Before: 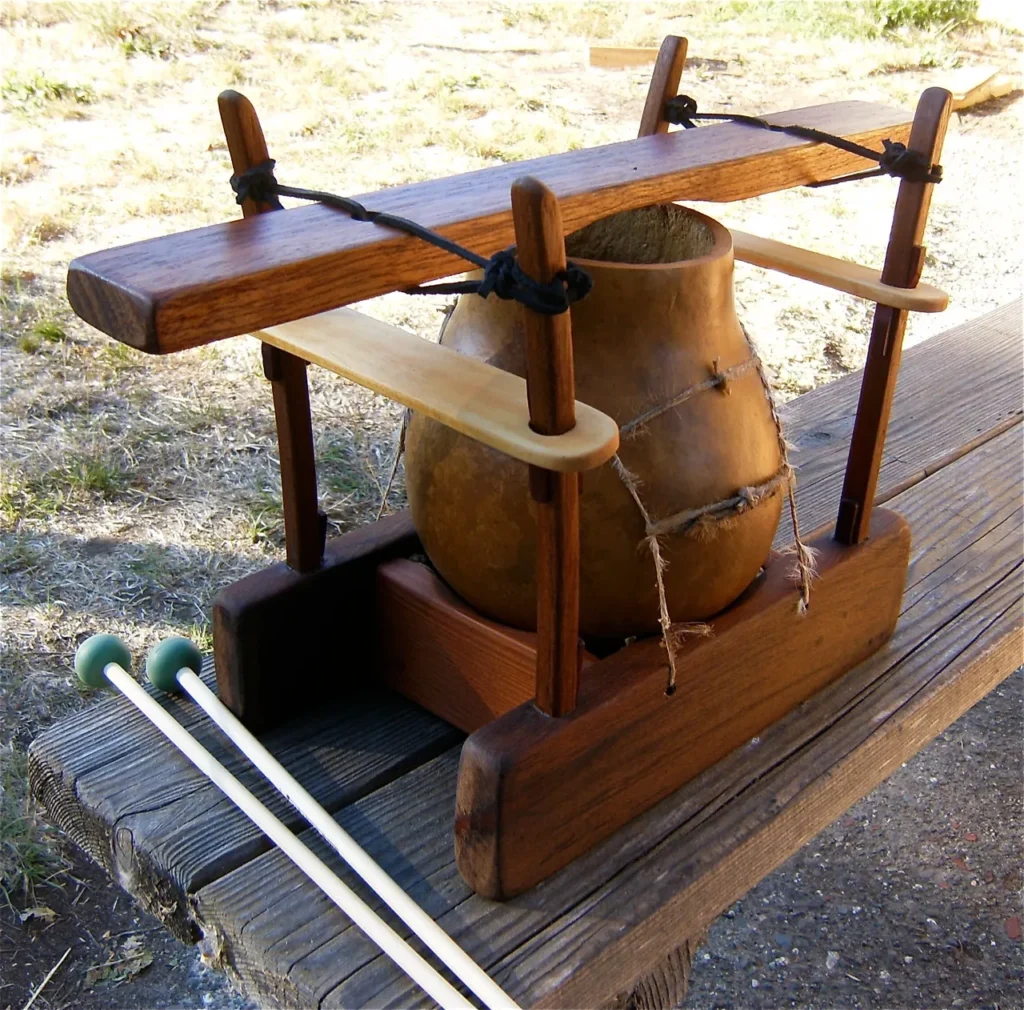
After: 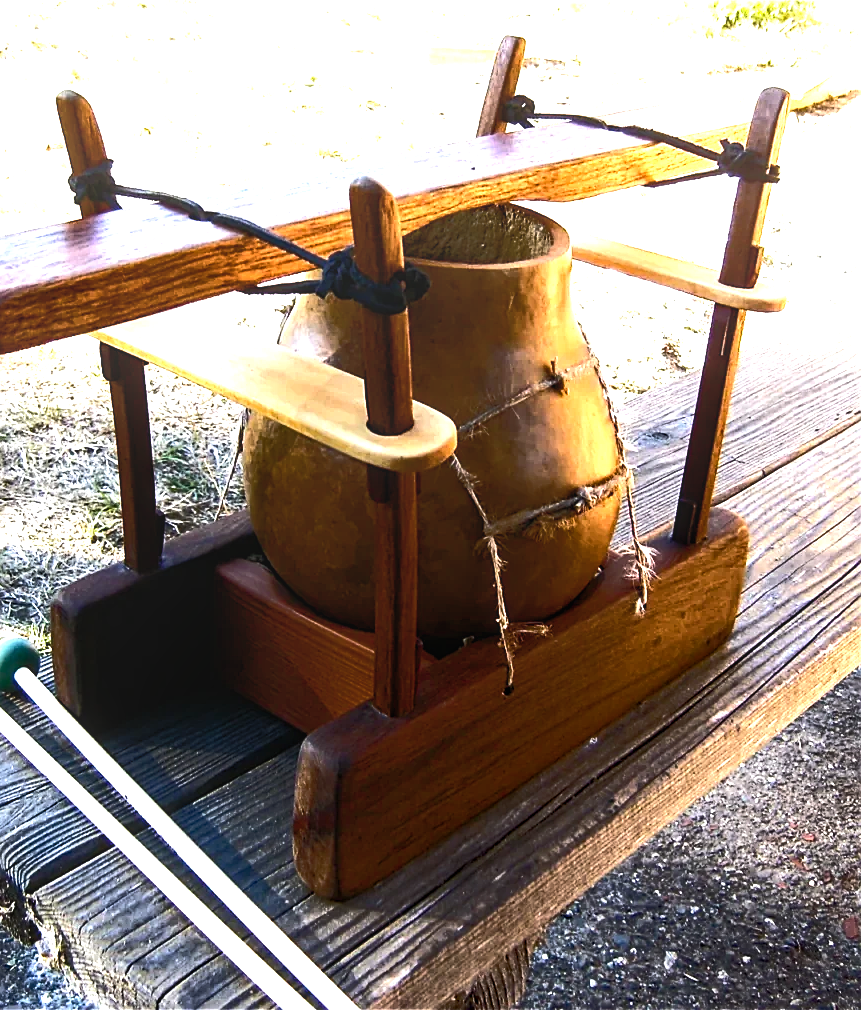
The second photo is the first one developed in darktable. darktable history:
crop: left 15.869%
exposure: exposure 1.258 EV, compensate highlight preservation false
sharpen: on, module defaults
local contrast: on, module defaults
tone equalizer: -8 EV -0.001 EV, -7 EV 0.003 EV, -6 EV -0.003 EV, -5 EV -0.016 EV, -4 EV -0.062 EV, -3 EV -0.216 EV, -2 EV -0.297 EV, -1 EV 0.113 EV, +0 EV 0.279 EV
color balance rgb: power › hue 72.91°, perceptual saturation grading › global saturation 34.752%, perceptual saturation grading › highlights -29.892%, perceptual saturation grading › shadows 35.406%, perceptual brilliance grading › highlights 2.148%, perceptual brilliance grading › mid-tones -49.469%, perceptual brilliance grading › shadows -50.19%, global vibrance 10.013%
